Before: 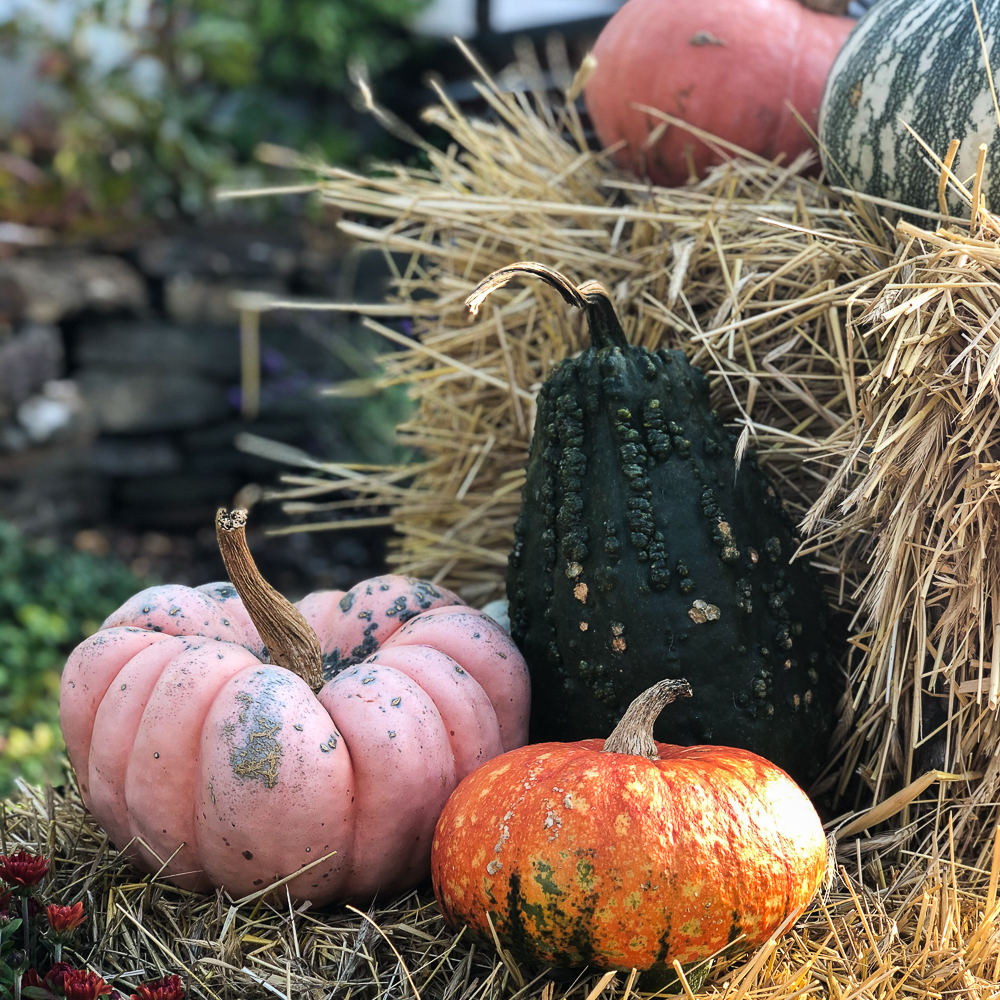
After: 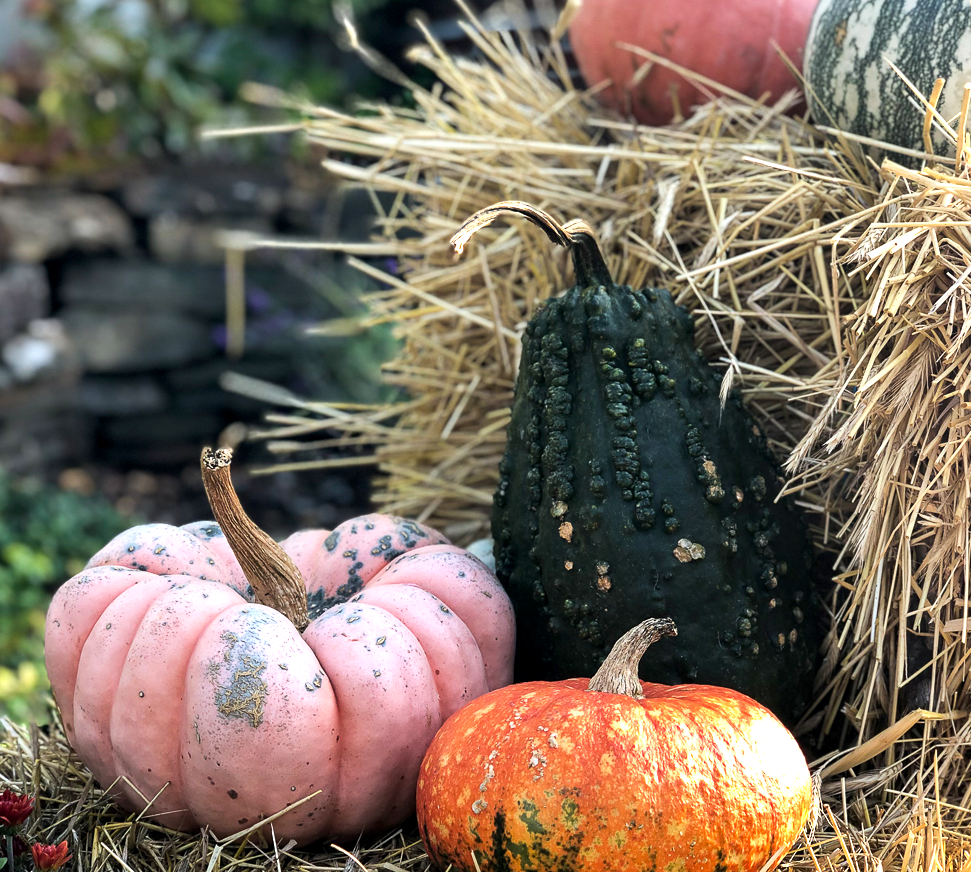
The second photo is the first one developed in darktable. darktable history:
exposure: black level correction 0.003, exposure 0.383 EV, compensate highlight preservation false
crop: left 1.507%, top 6.147%, right 1.379%, bottom 6.637%
